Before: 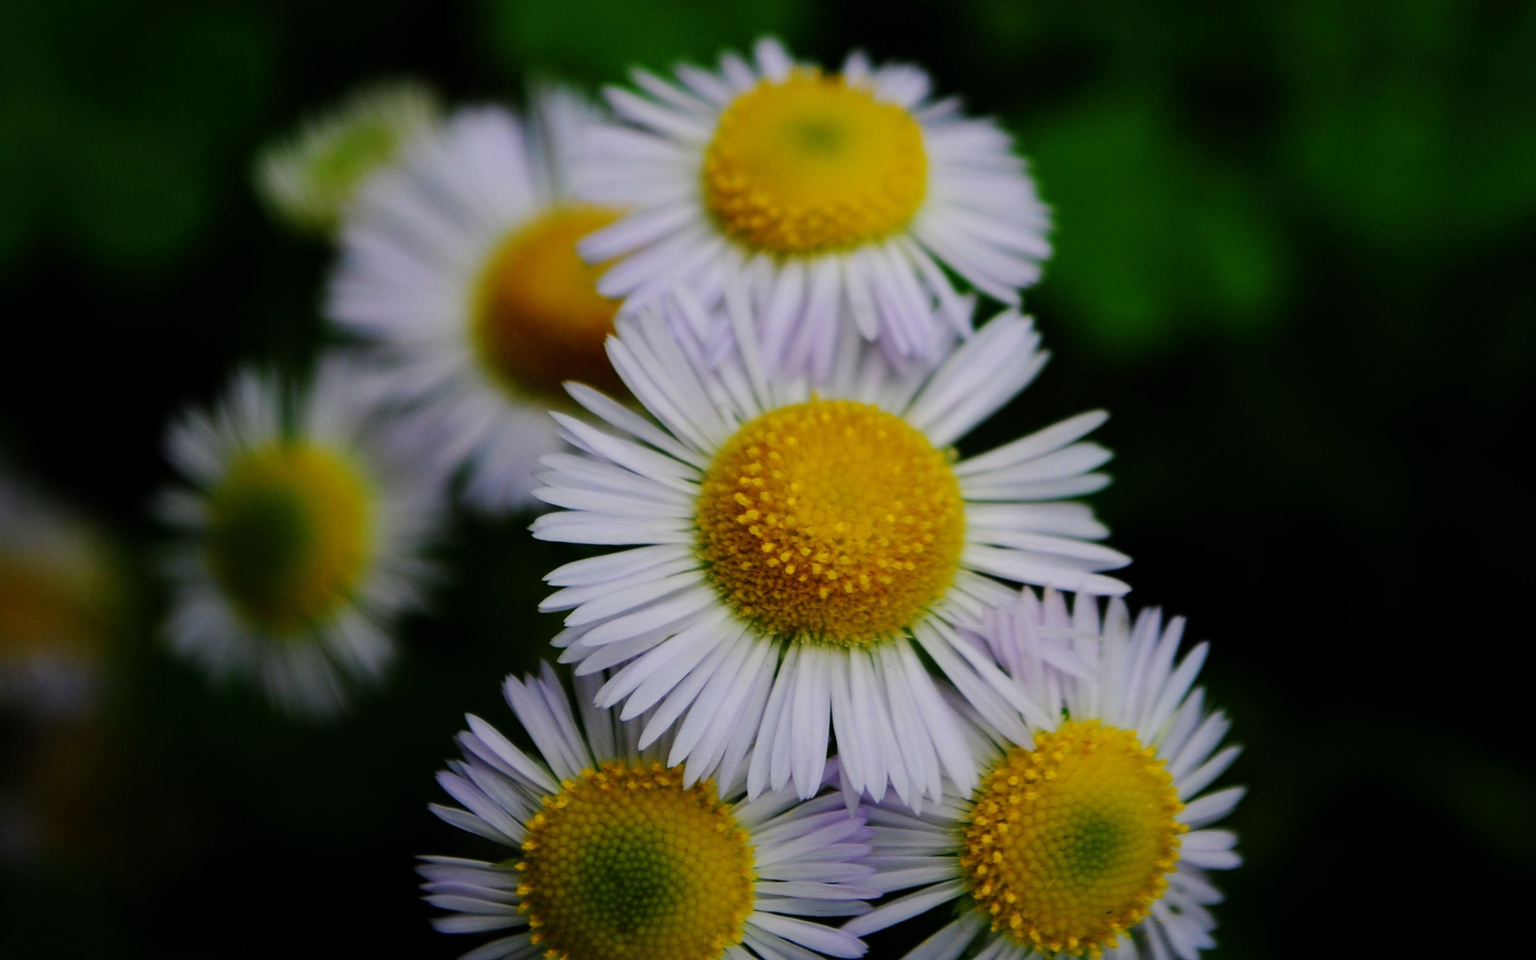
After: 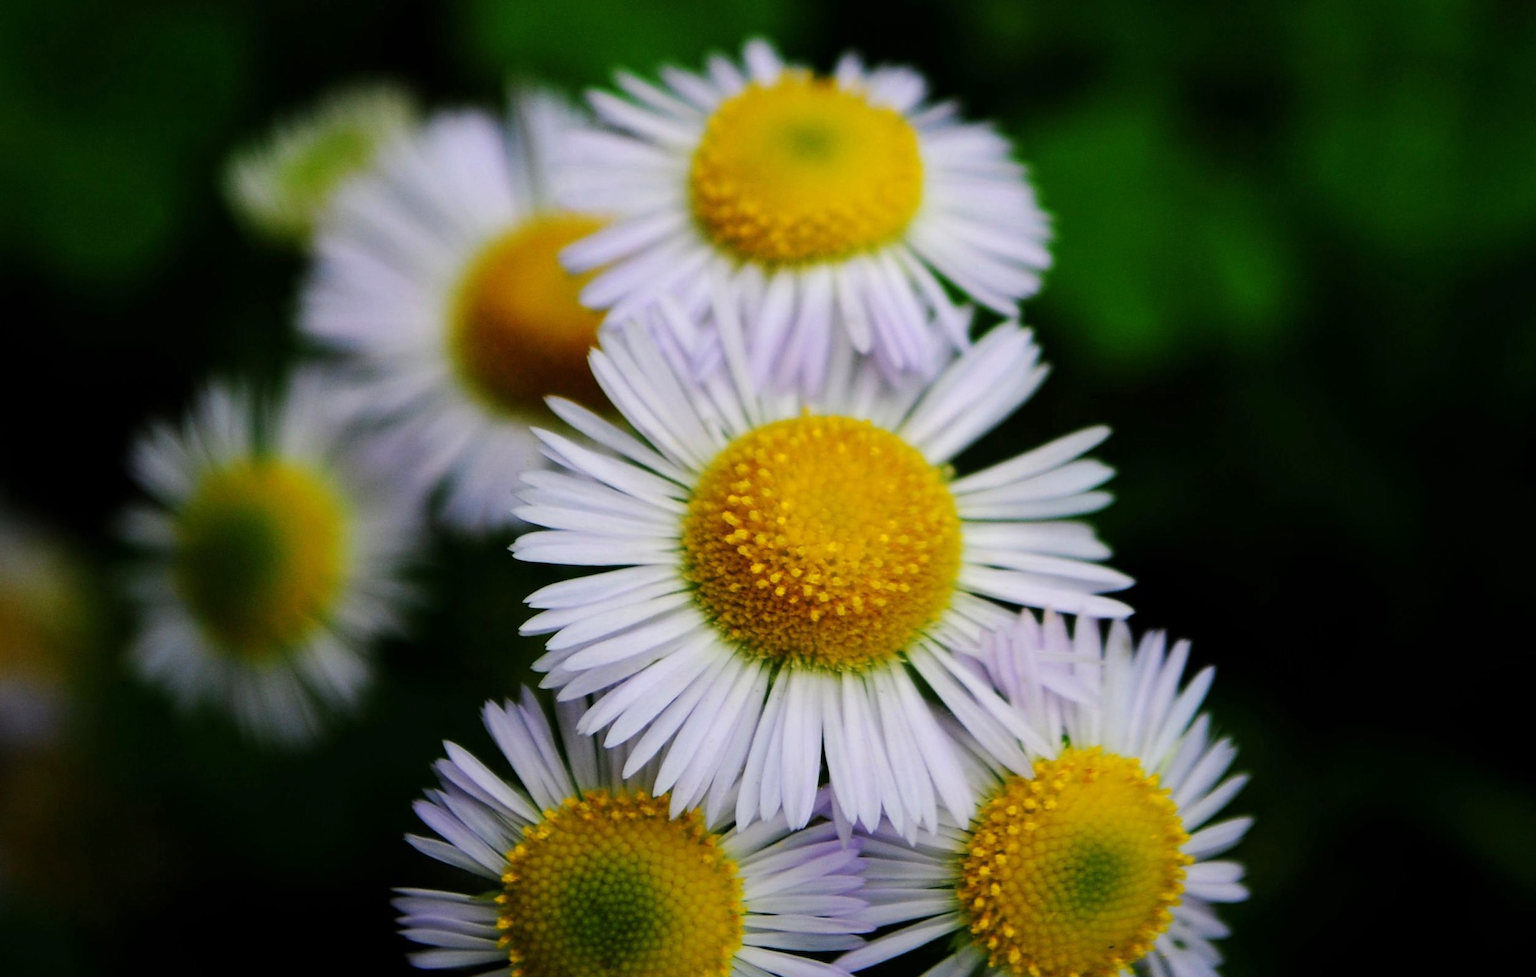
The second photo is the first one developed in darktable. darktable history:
crop and rotate: left 2.51%, right 1.098%, bottom 1.851%
exposure: exposure 0.438 EV, compensate exposure bias true, compensate highlight preservation false
